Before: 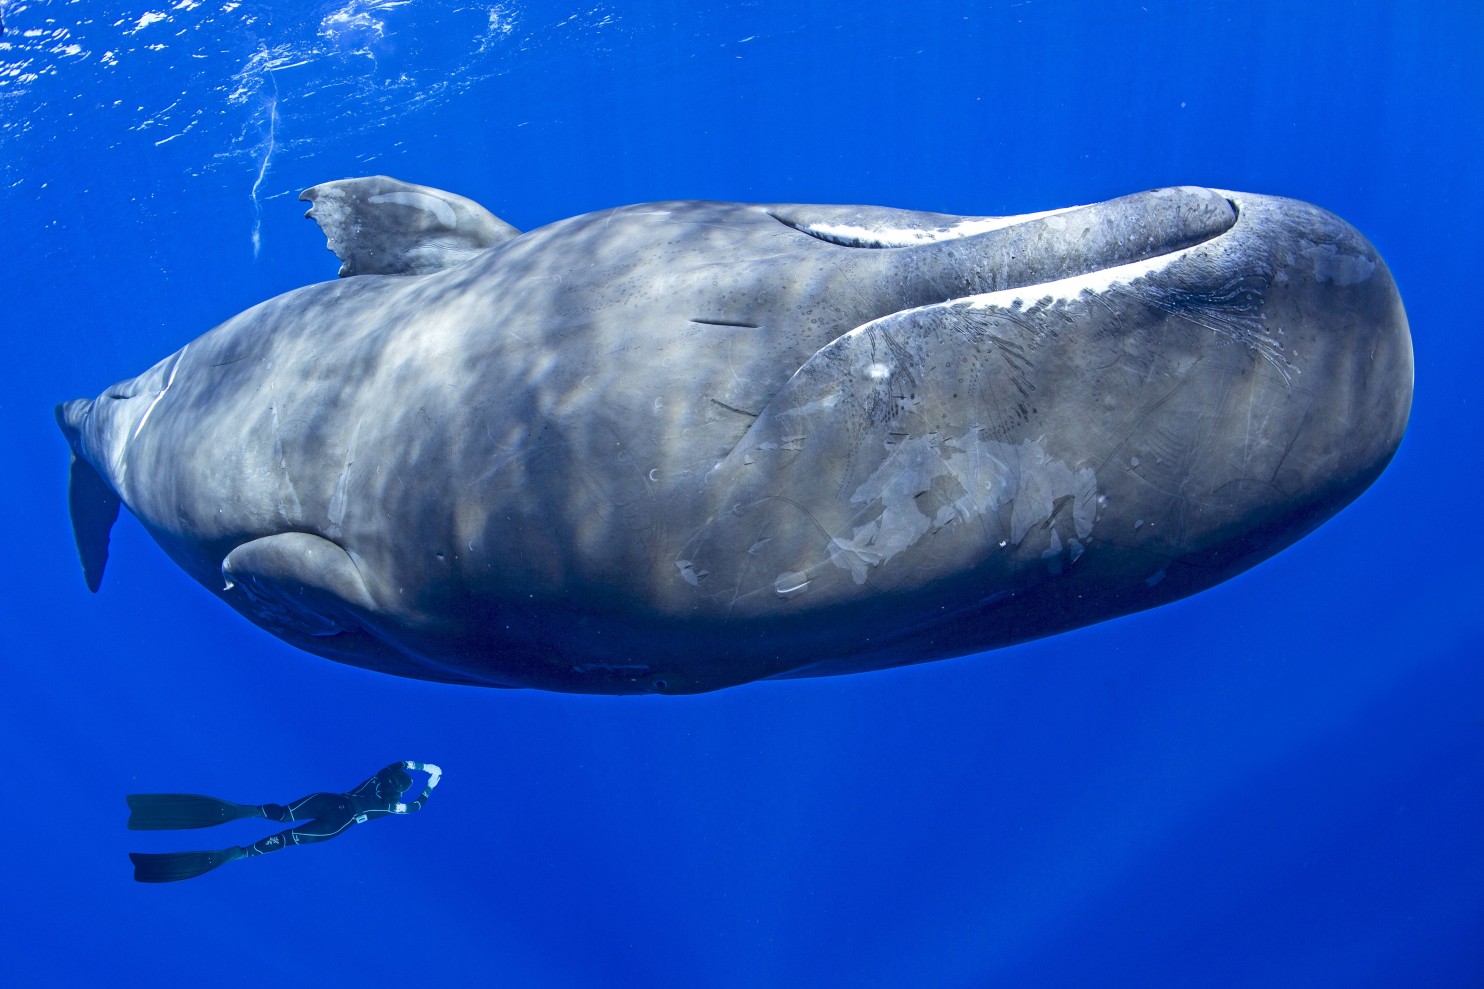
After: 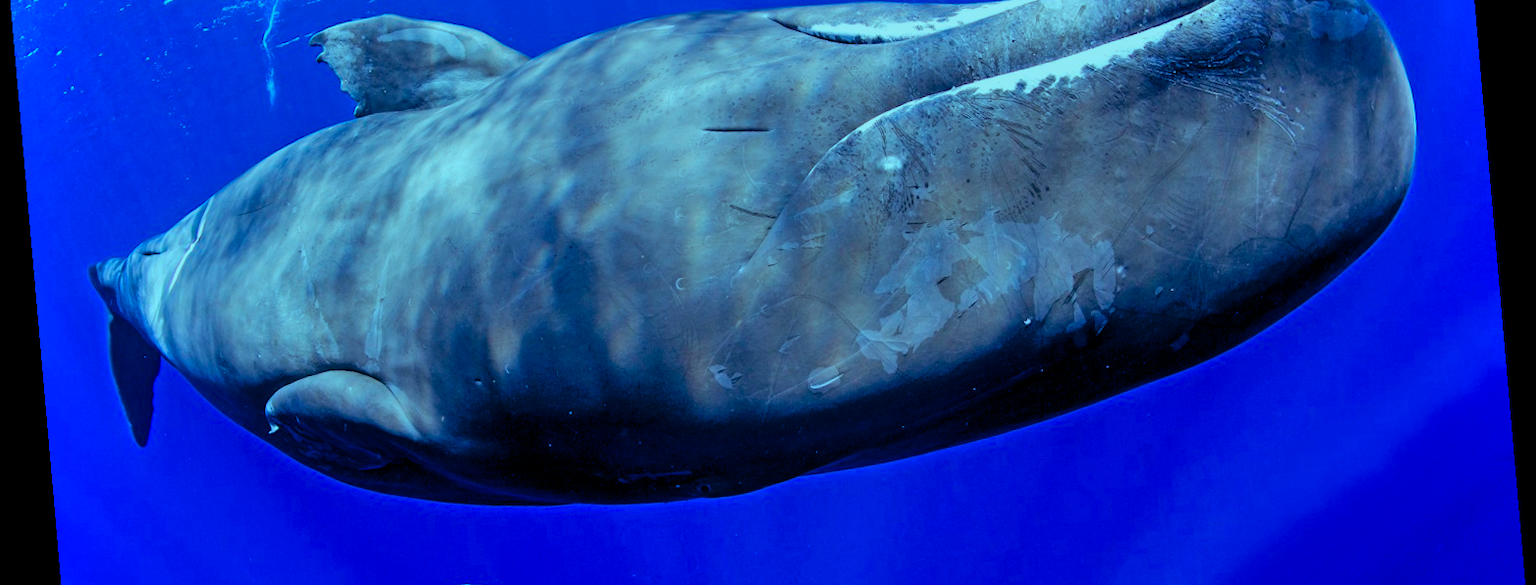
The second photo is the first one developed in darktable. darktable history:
crop and rotate: top 23.043%, bottom 23.437%
shadows and highlights: radius 108.52, shadows 44.07, highlights -67.8, low approximation 0.01, soften with gaussian
color balance rgb: shadows lift › luminance -7.7%, shadows lift › chroma 2.13%, shadows lift › hue 165.27°, power › luminance -7.77%, power › chroma 1.34%, power › hue 330.55°, highlights gain › luminance -33.33%, highlights gain › chroma 5.68%, highlights gain › hue 217.2°, global offset › luminance -0.33%, global offset › chroma 0.11%, global offset › hue 165.27°, perceptual saturation grading › global saturation 27.72%, perceptual saturation grading › highlights -25%, perceptual saturation grading › mid-tones 25%, perceptual saturation grading › shadows 50%
rotate and perspective: rotation -4.98°, automatic cropping off
